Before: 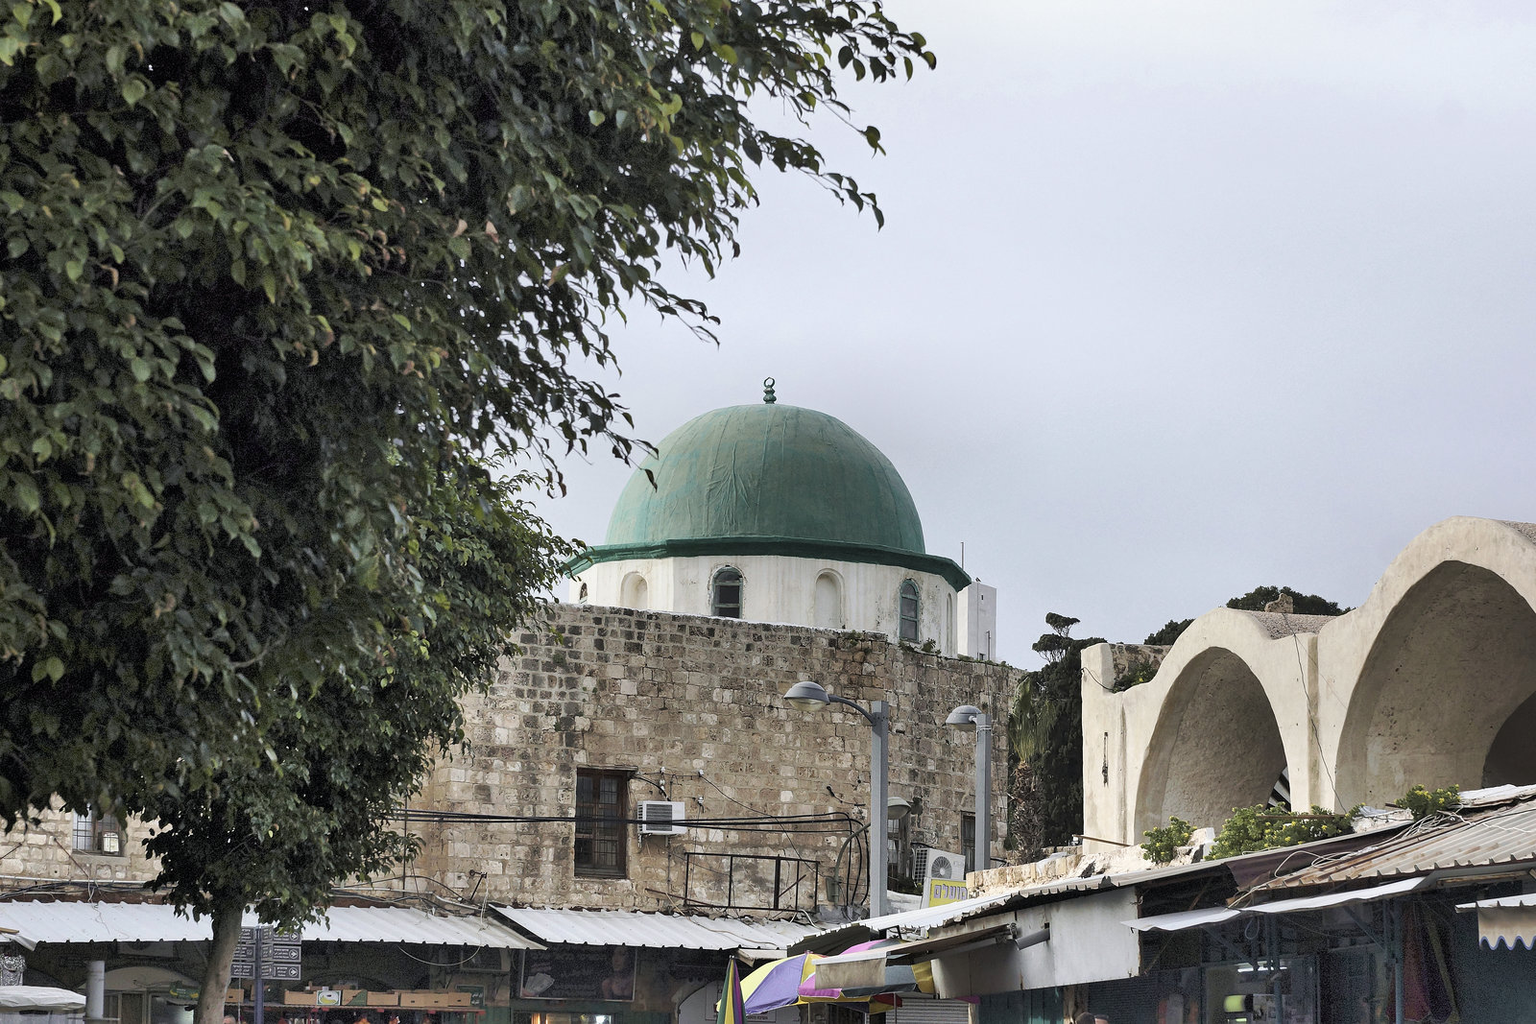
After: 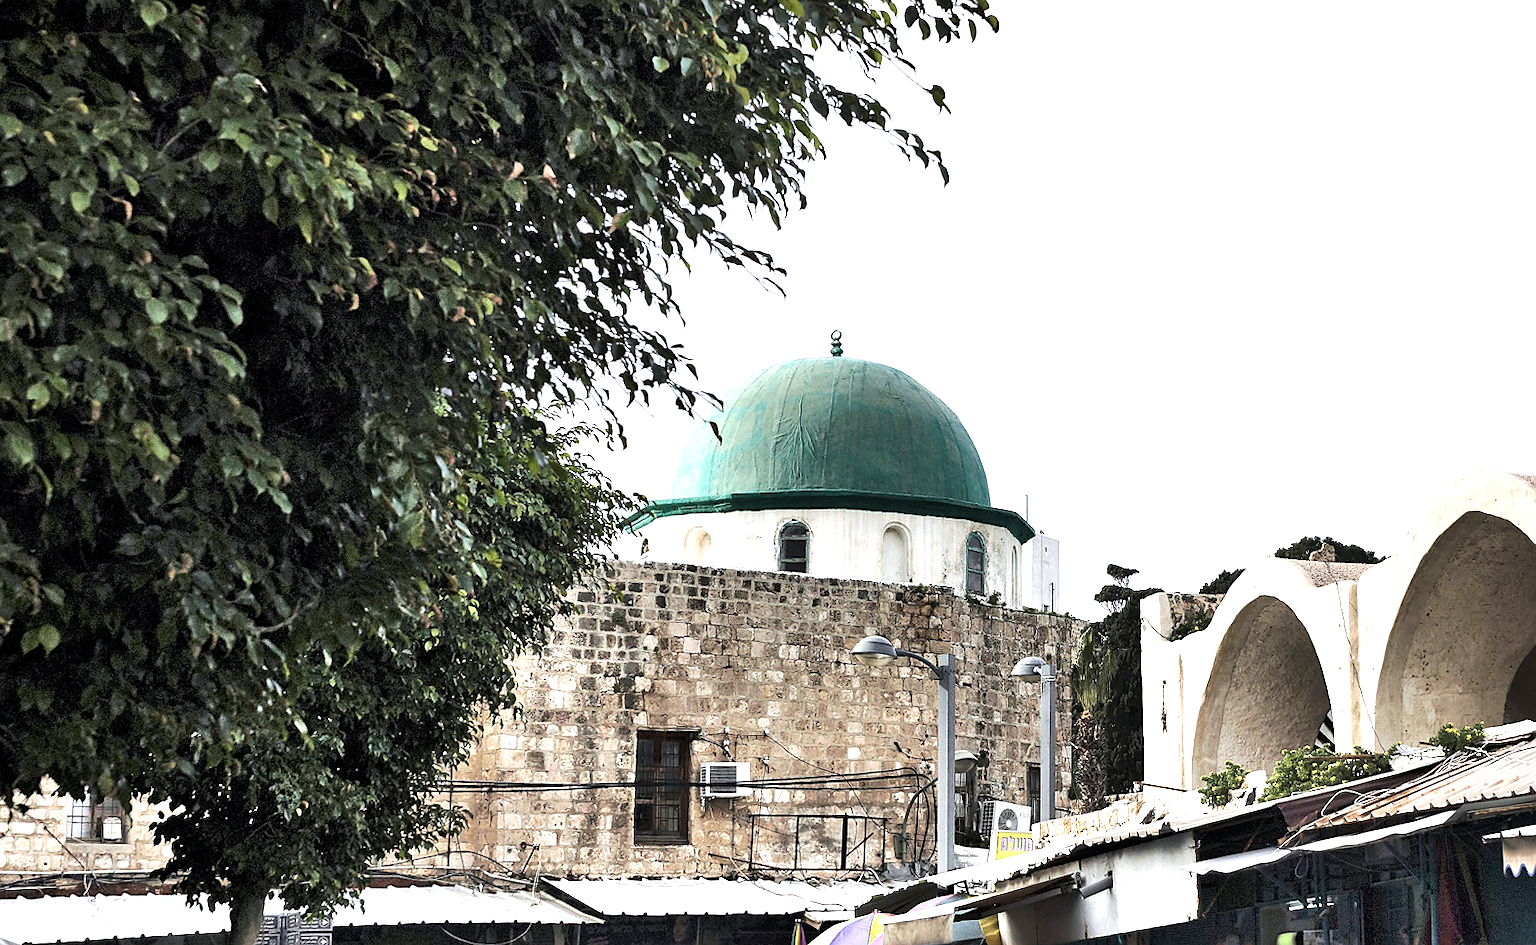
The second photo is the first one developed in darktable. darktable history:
exposure: exposure 0.367 EV, compensate highlight preservation false
tone equalizer: -8 EV -0.75 EV, -7 EV -0.7 EV, -6 EV -0.6 EV, -5 EV -0.4 EV, -3 EV 0.4 EV, -2 EV 0.6 EV, -1 EV 0.7 EV, +0 EV 0.75 EV, edges refinement/feathering 500, mask exposure compensation -1.57 EV, preserve details no
rotate and perspective: rotation -0.013°, lens shift (vertical) -0.027, lens shift (horizontal) 0.178, crop left 0.016, crop right 0.989, crop top 0.082, crop bottom 0.918
sharpen: radius 1.458, amount 0.398, threshold 1.271
